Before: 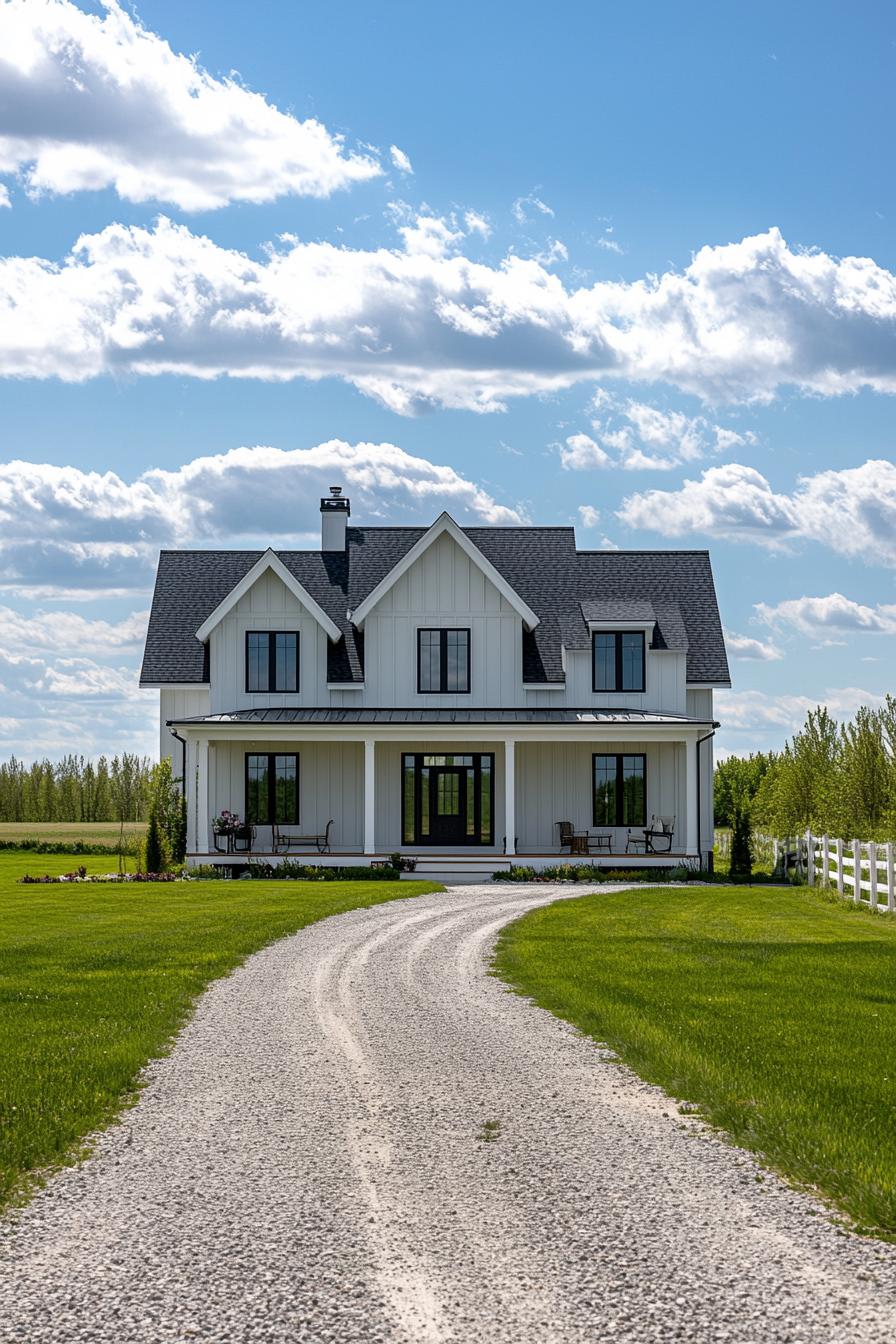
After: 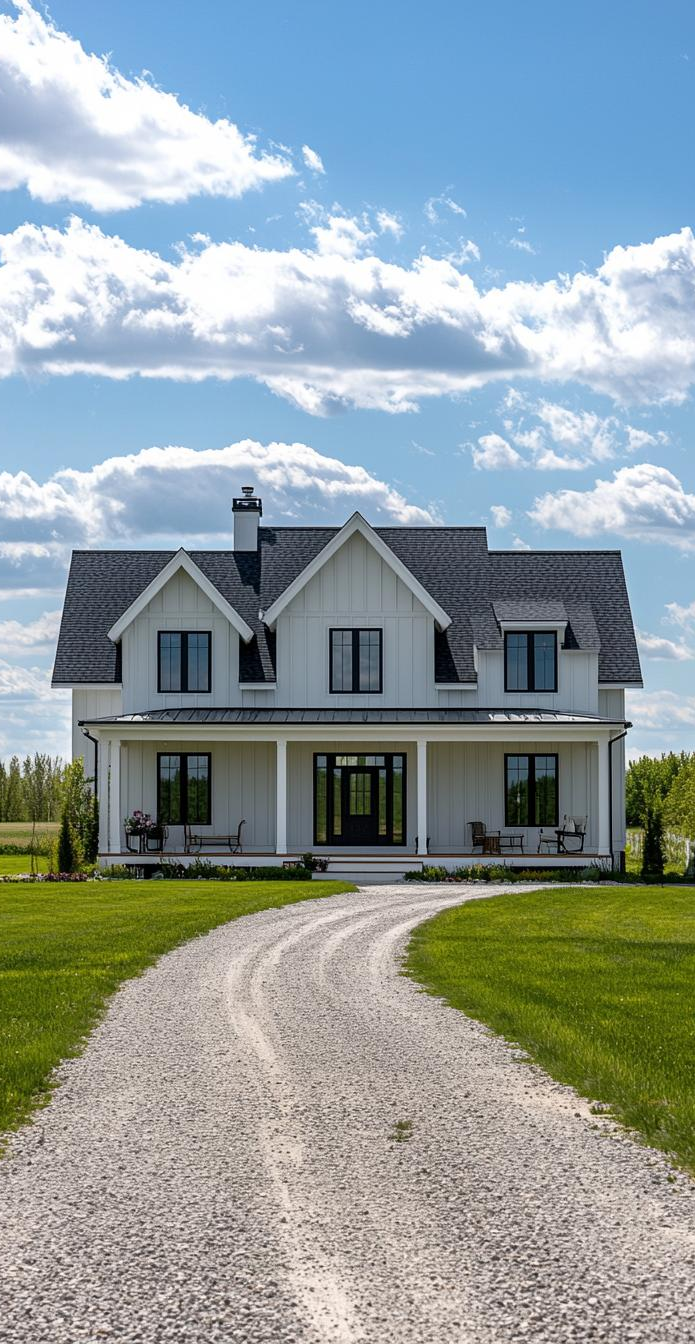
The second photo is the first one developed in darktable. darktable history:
crop: left 9.844%, right 12.511%
